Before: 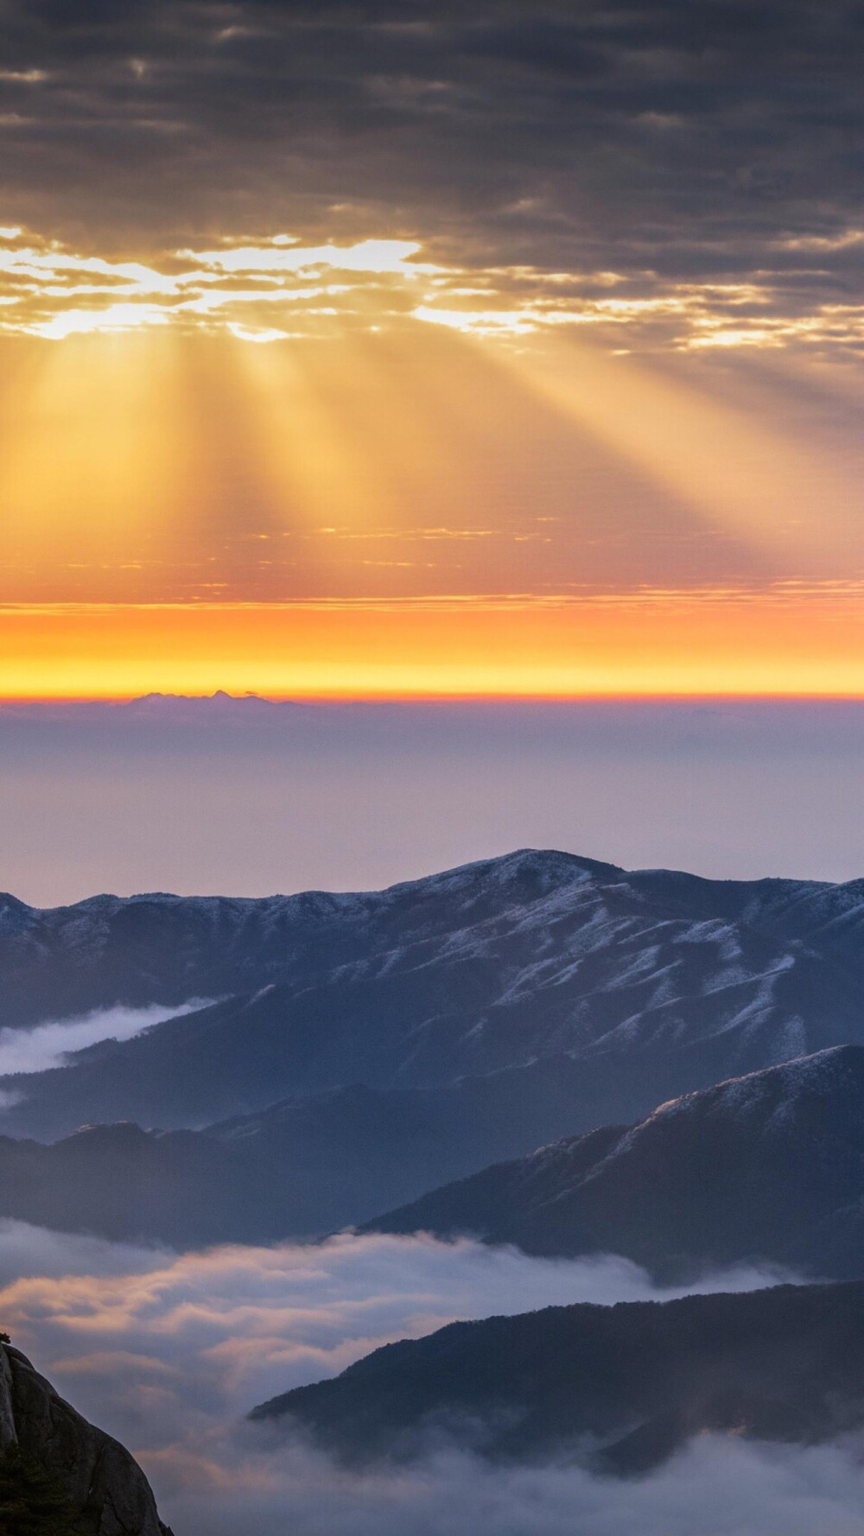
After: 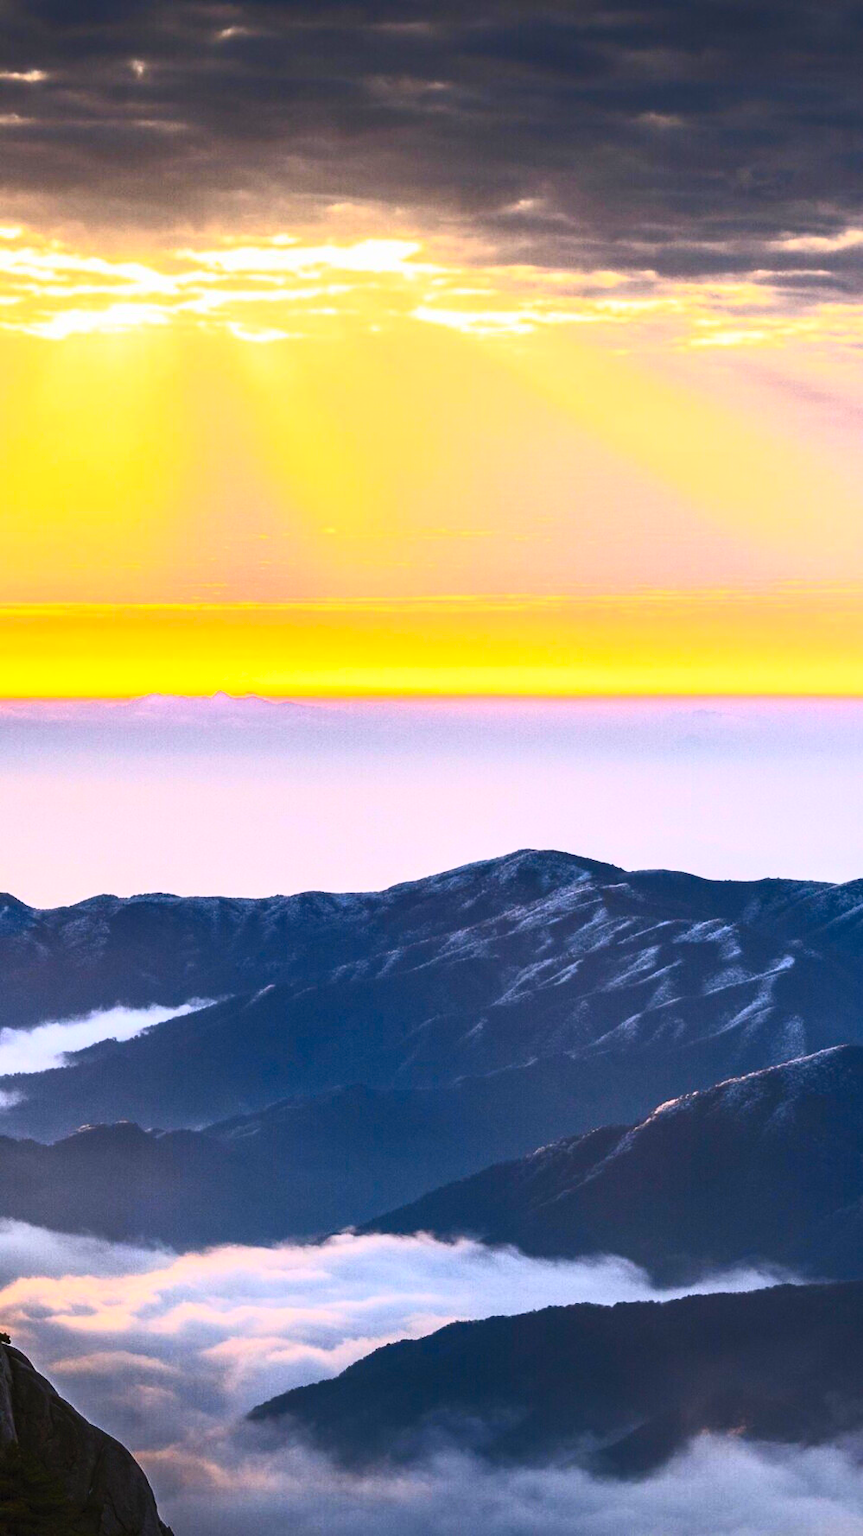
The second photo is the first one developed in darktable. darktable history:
contrast brightness saturation: contrast 0.816, brightness 0.601, saturation 0.608
exposure: compensate highlight preservation false
